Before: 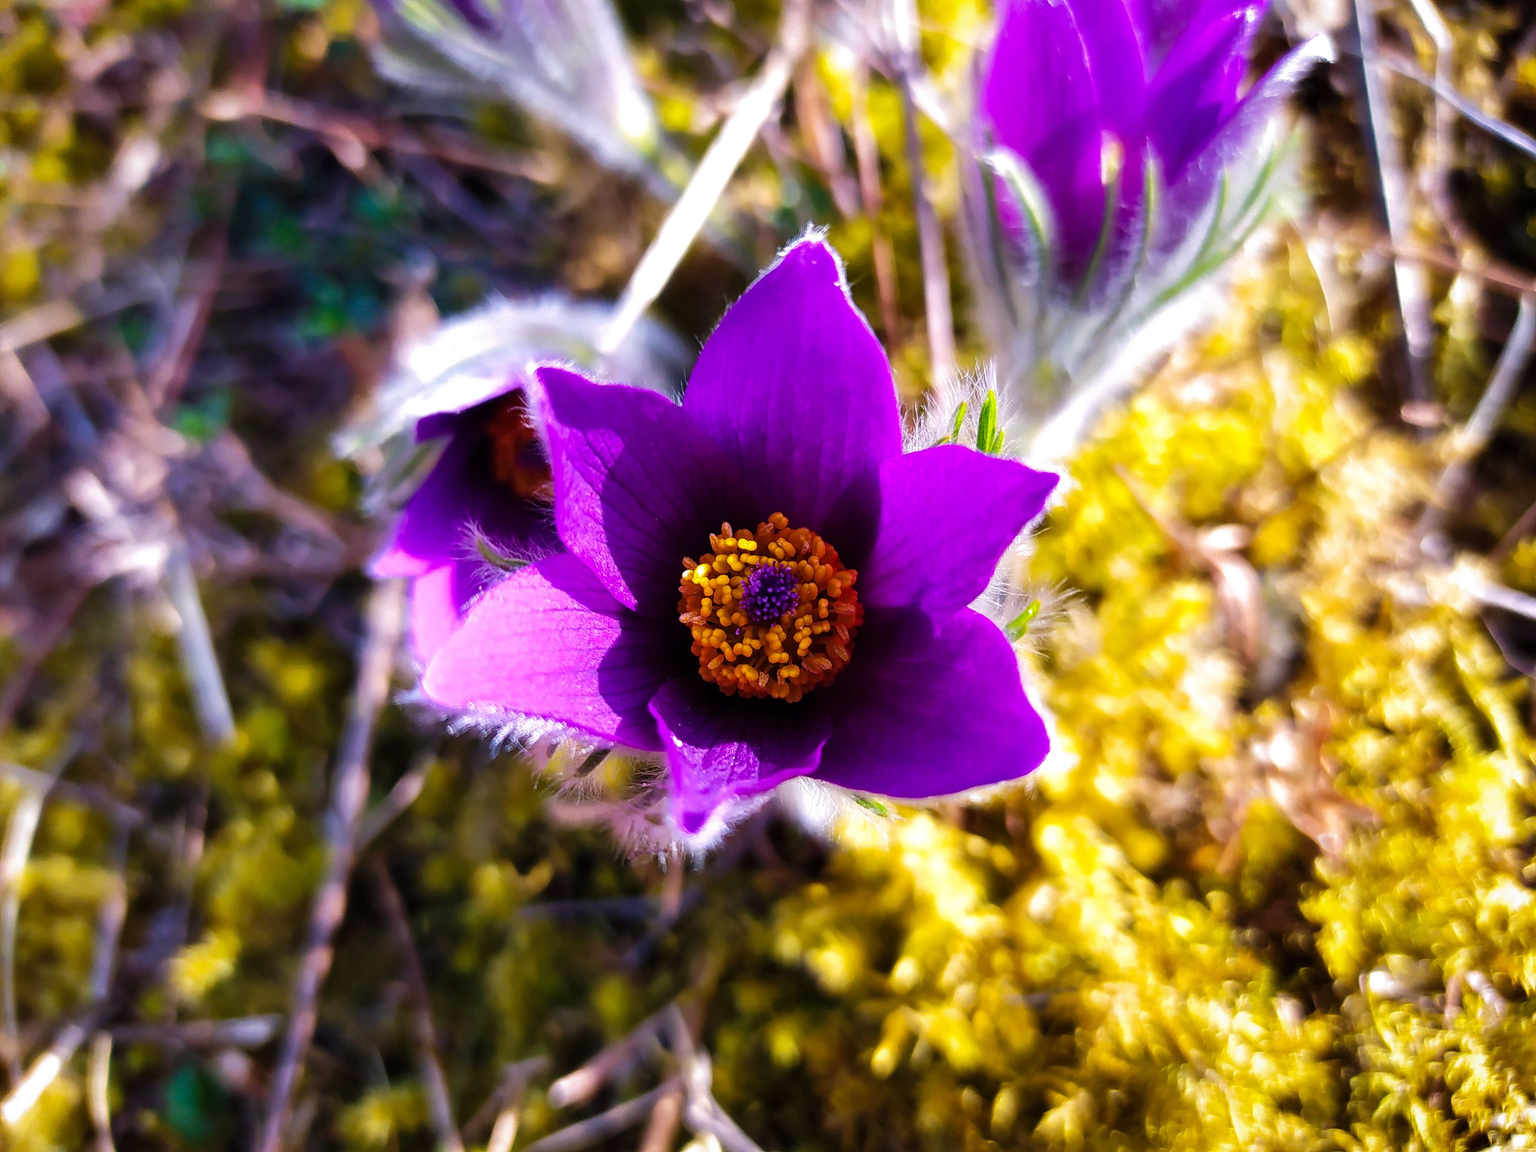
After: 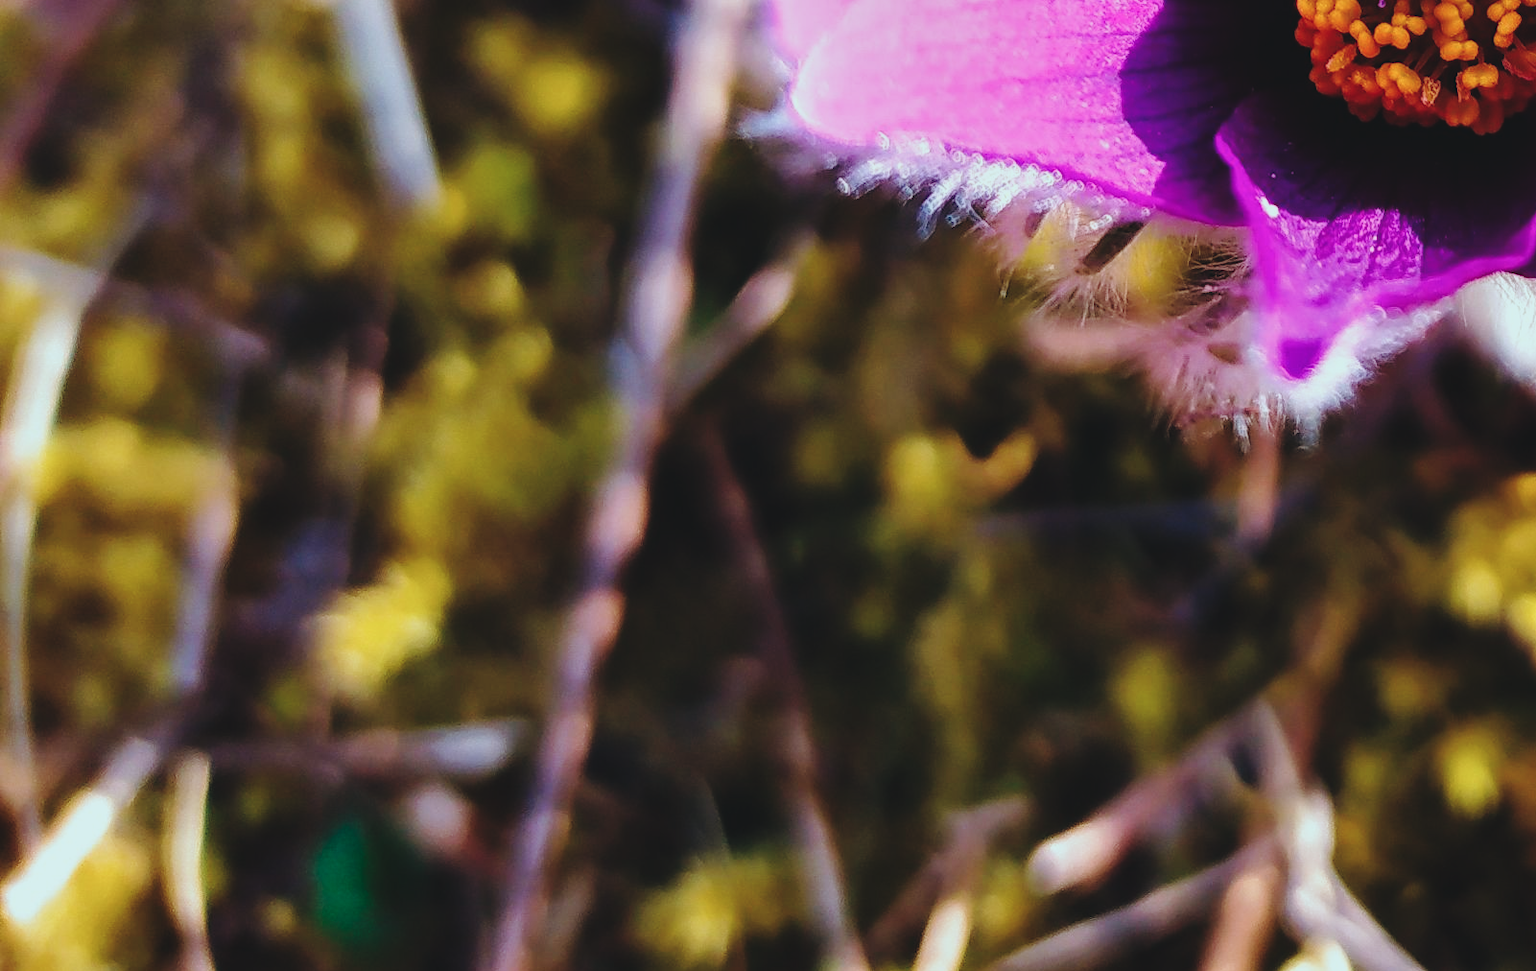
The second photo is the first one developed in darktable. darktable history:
crop and rotate: top 54.778%, right 46.61%, bottom 0.159%
base curve: curves: ch0 [(0, 0) (0.028, 0.03) (0.121, 0.232) (0.46, 0.748) (0.859, 0.968) (1, 1)], preserve colors none
white balance: red 1.123, blue 0.83
color correction: highlights a* -10.69, highlights b* -19.19
shadows and highlights: shadows 12, white point adjustment 1.2, soften with gaussian
exposure: black level correction -0.016, exposure -1.018 EV, compensate highlight preservation false
